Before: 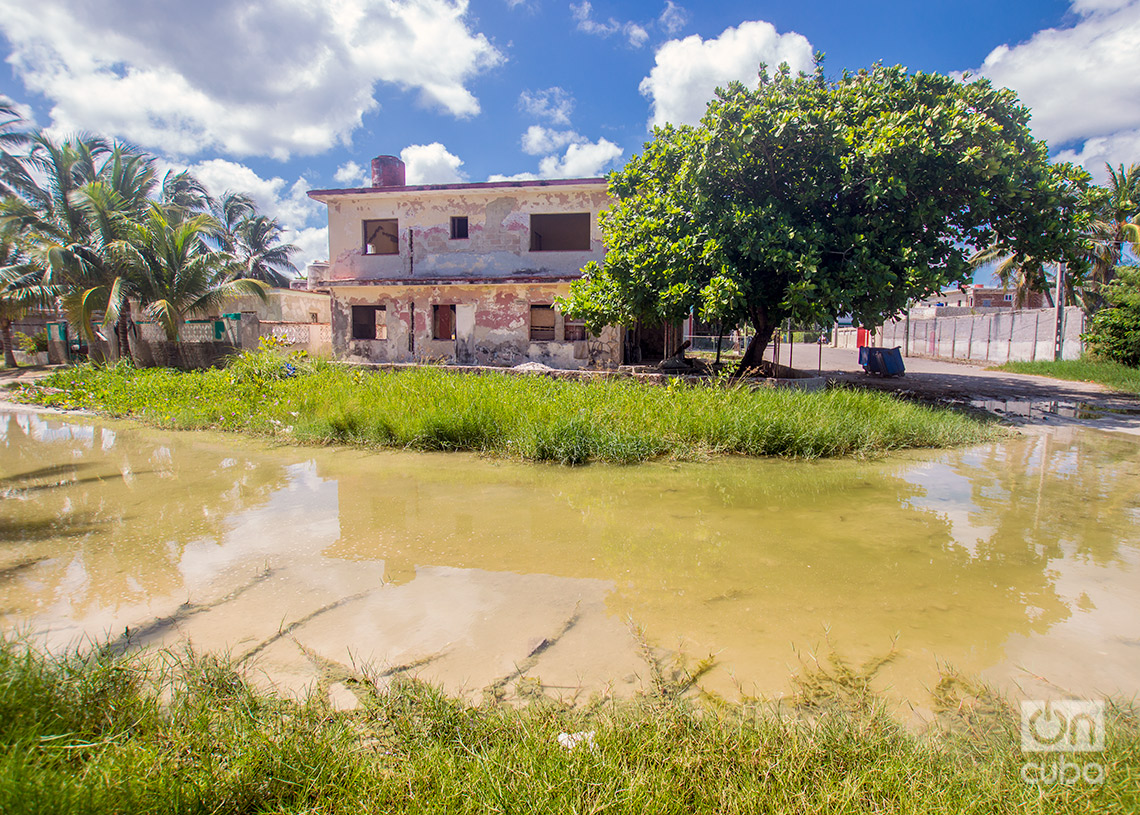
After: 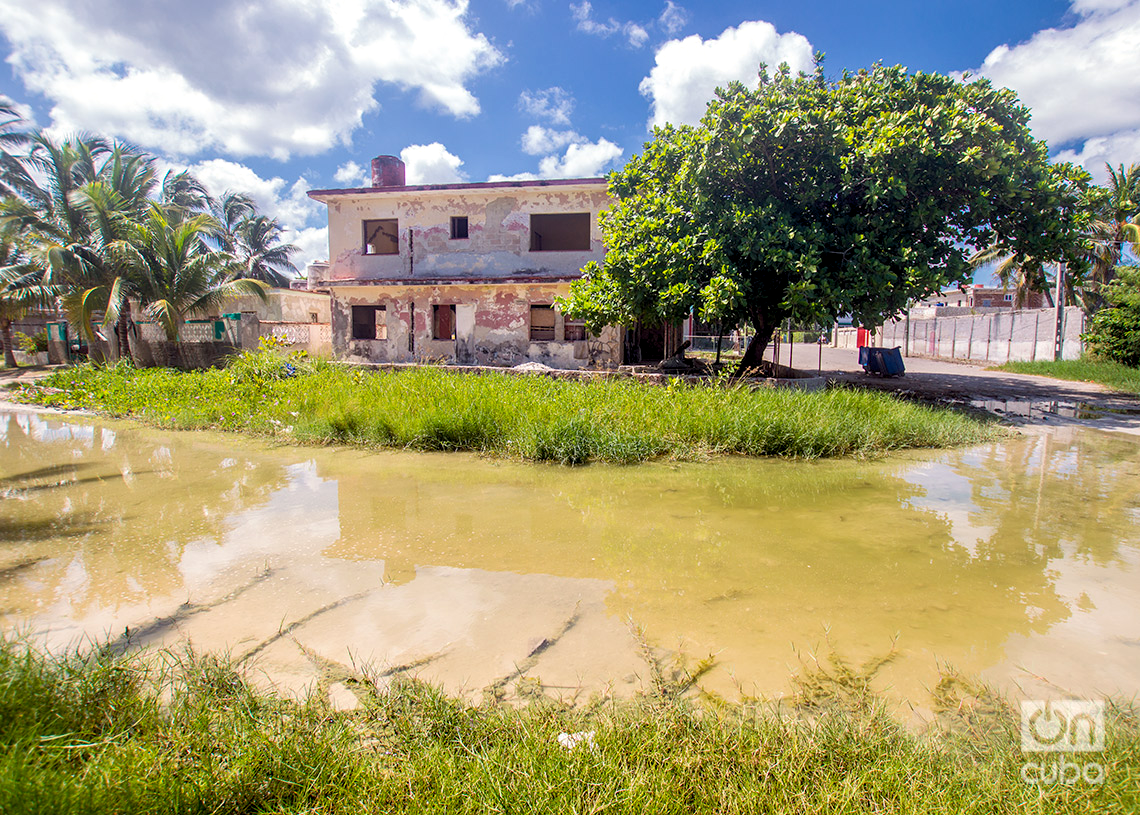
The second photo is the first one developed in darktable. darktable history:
color balance rgb: highlights gain › luminance 14.809%, global offset › luminance -0.38%, linear chroma grading › global chroma -15.3%, perceptual saturation grading › global saturation 19.751%
